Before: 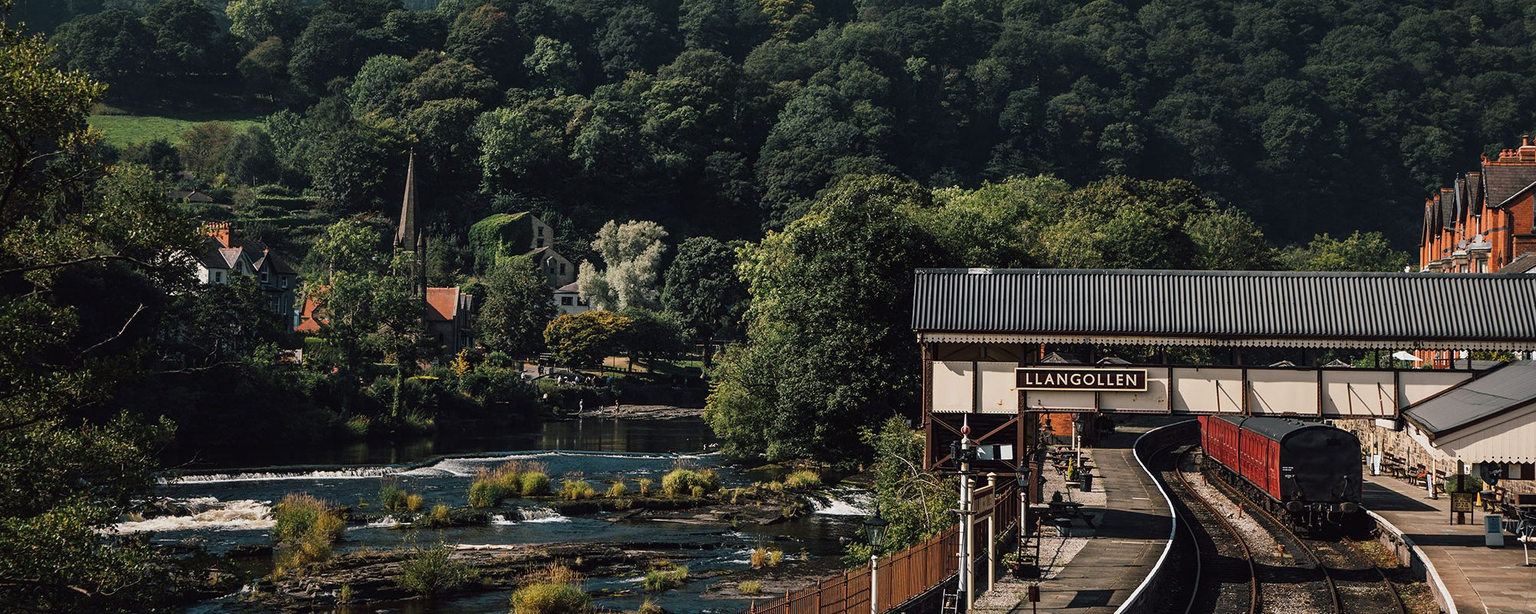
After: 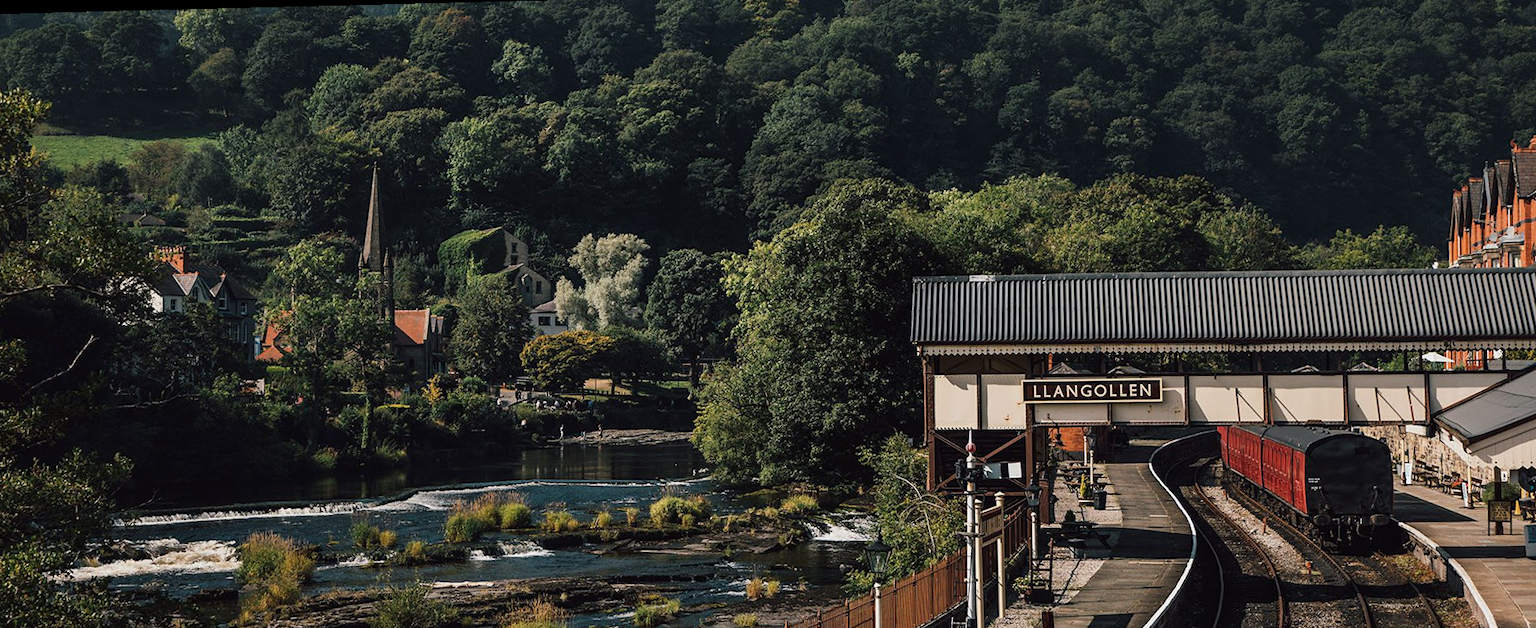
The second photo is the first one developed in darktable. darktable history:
rotate and perspective: rotation -1.42°, crop left 0.016, crop right 0.984, crop top 0.035, crop bottom 0.965
crop and rotate: left 2.536%, right 1.107%, bottom 2.246%
